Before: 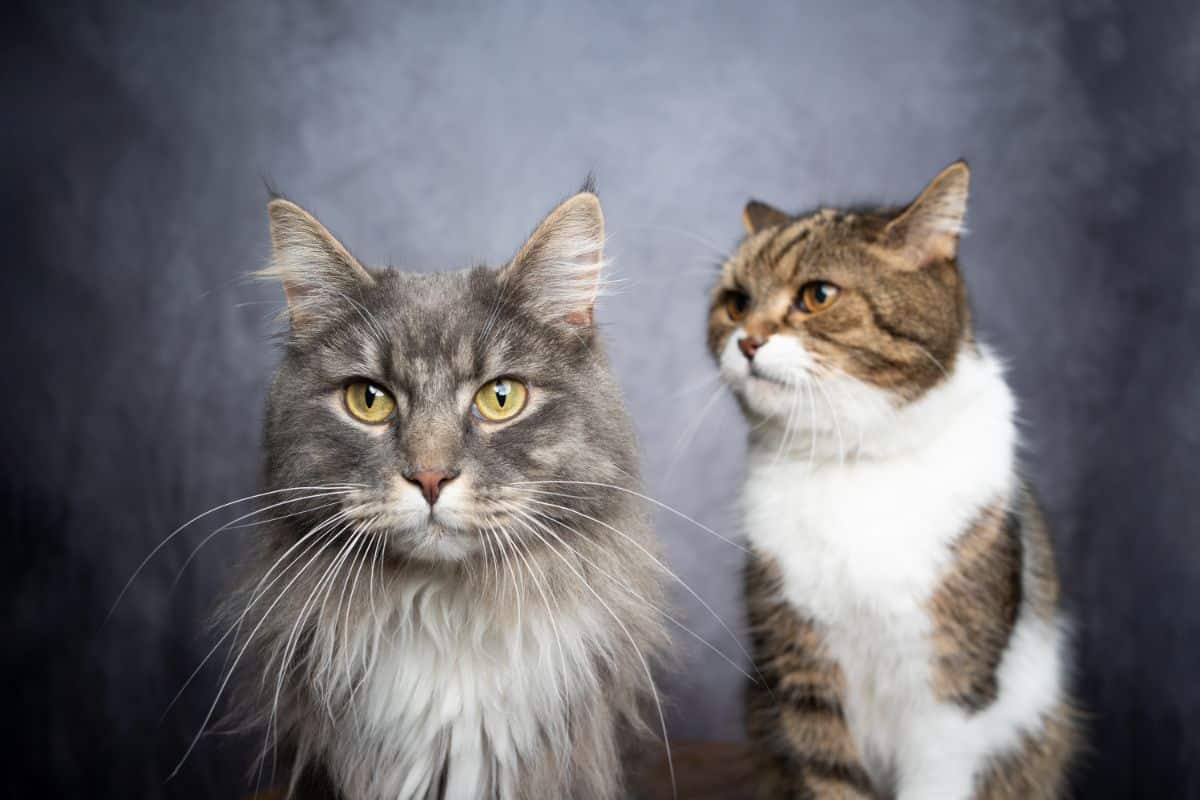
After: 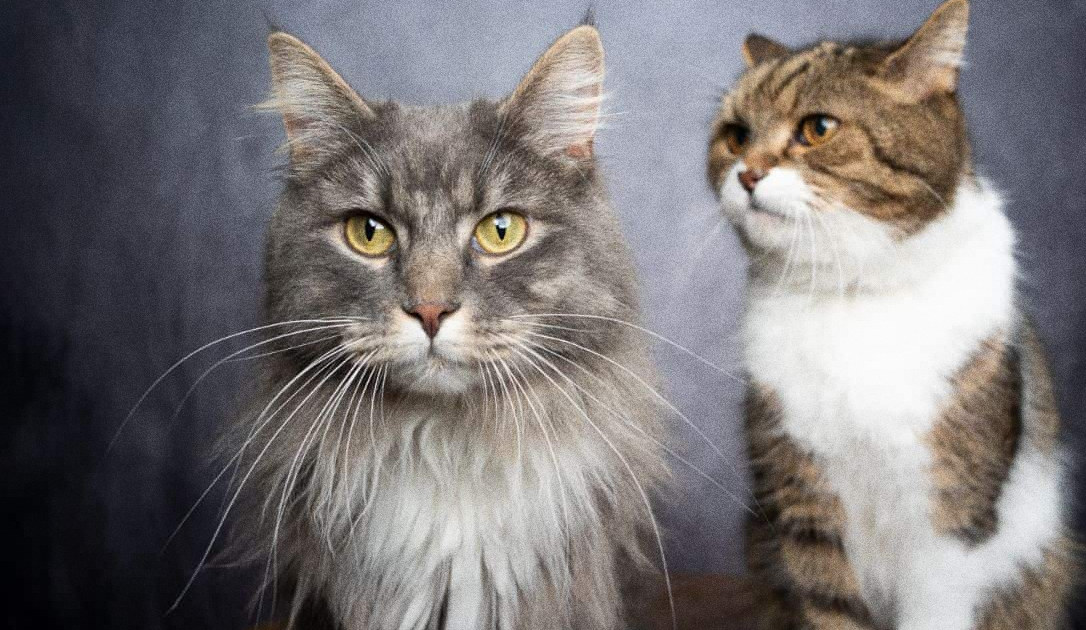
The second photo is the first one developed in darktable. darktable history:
crop: top 20.916%, right 9.437%, bottom 0.316%
grain: coarseness 0.09 ISO, strength 40%
